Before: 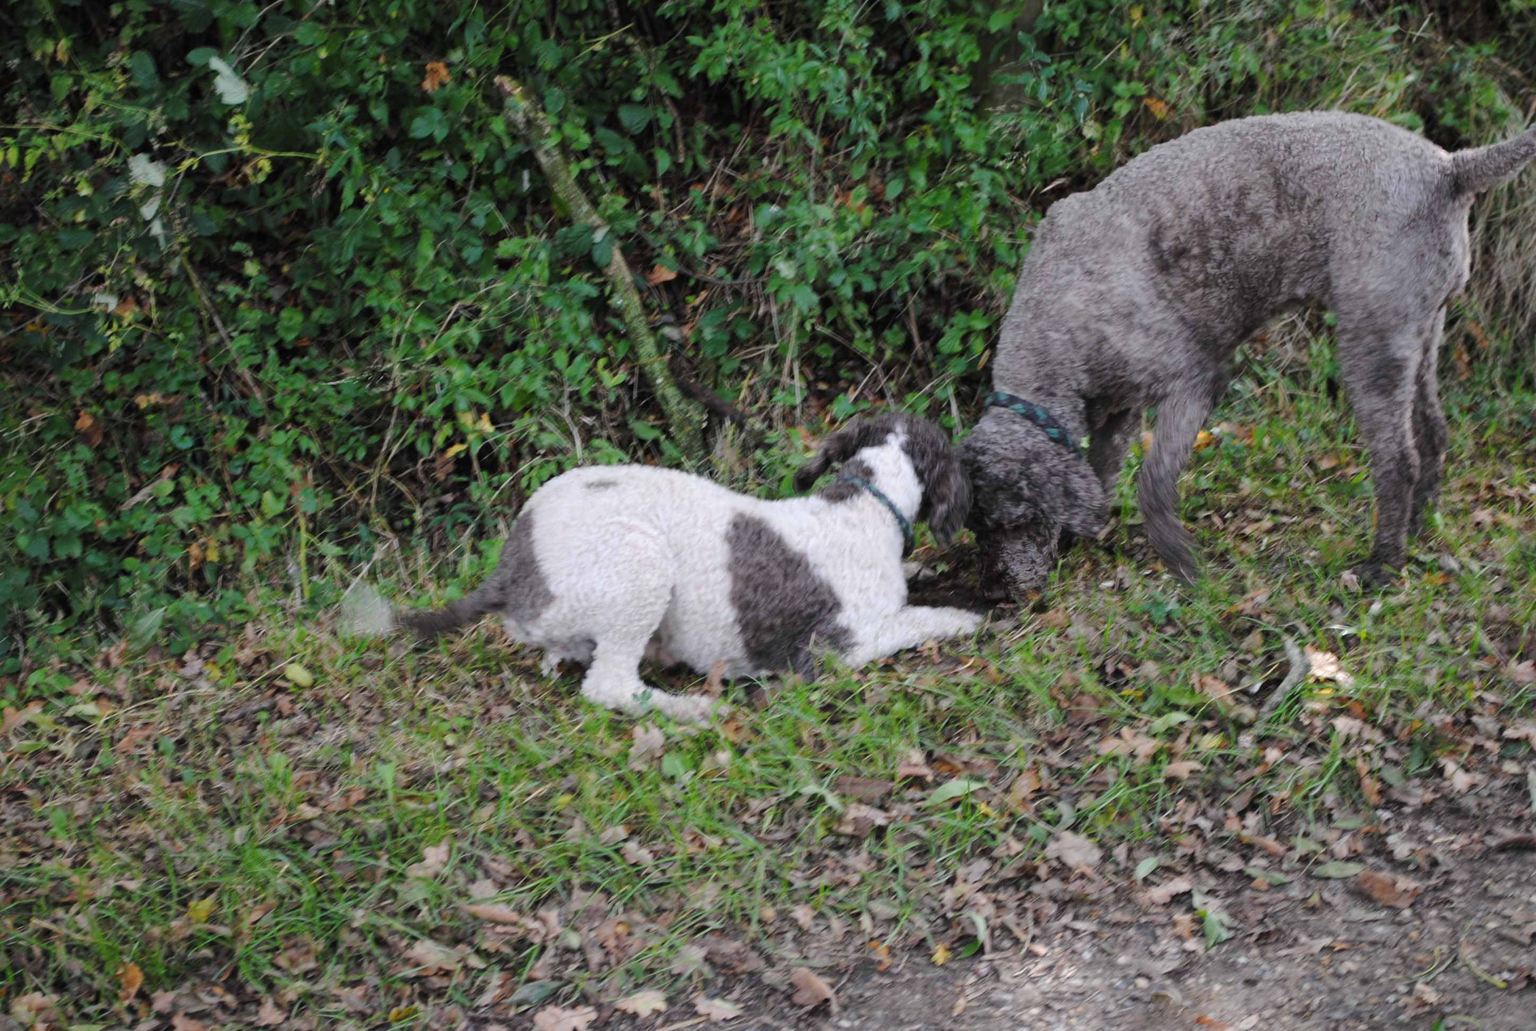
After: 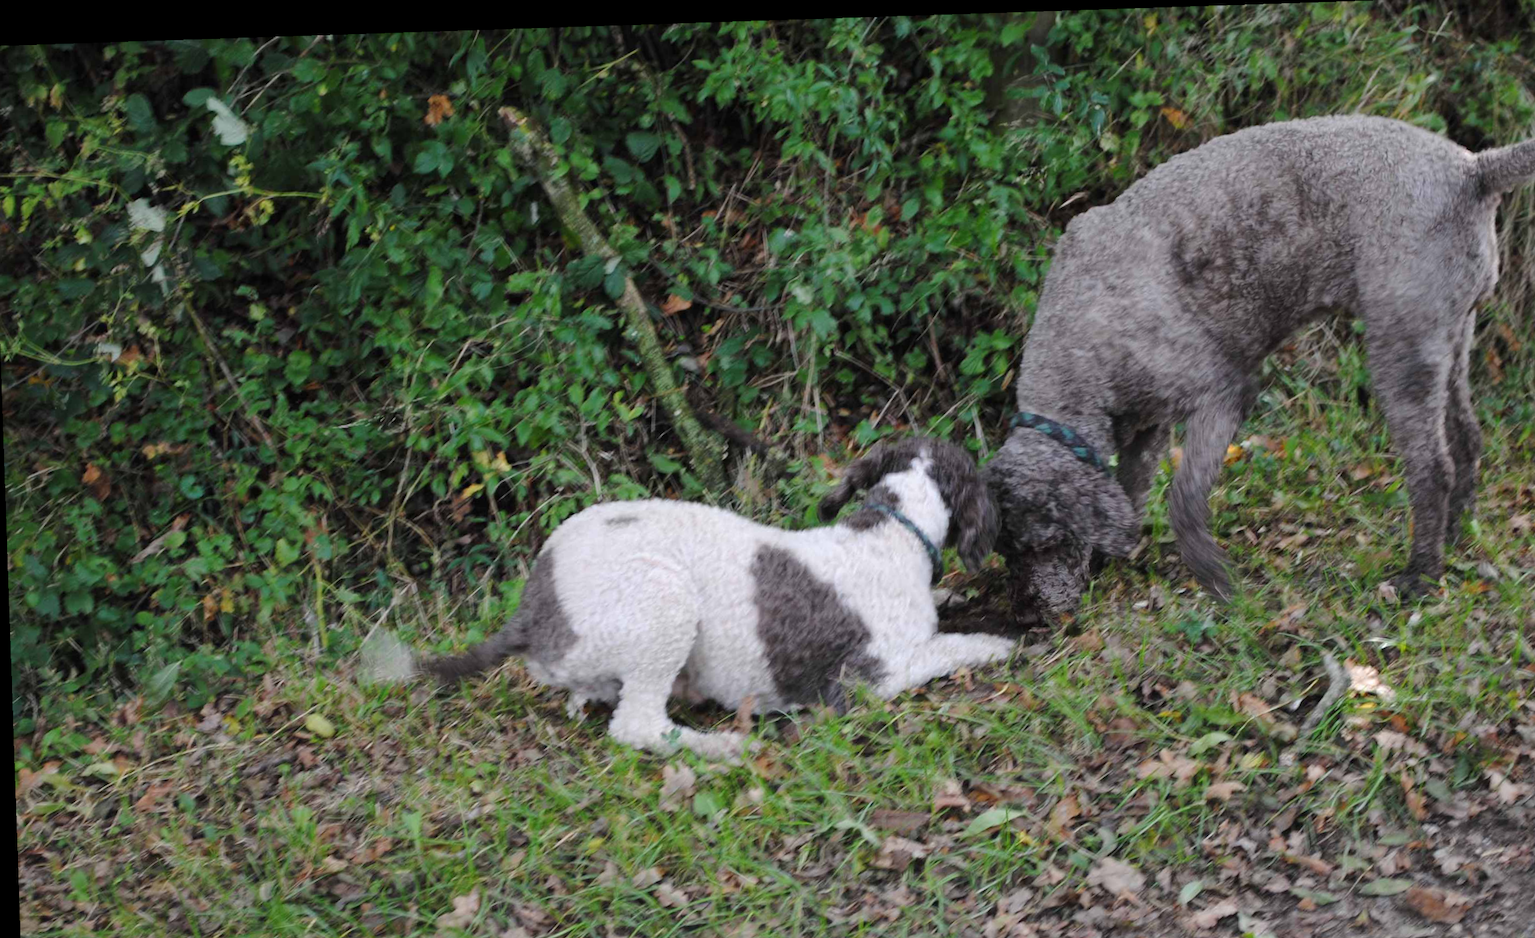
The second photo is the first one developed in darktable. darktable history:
crop and rotate: angle 0.2°, left 0.275%, right 3.127%, bottom 14.18%
rotate and perspective: rotation -1.77°, lens shift (horizontal) 0.004, automatic cropping off
